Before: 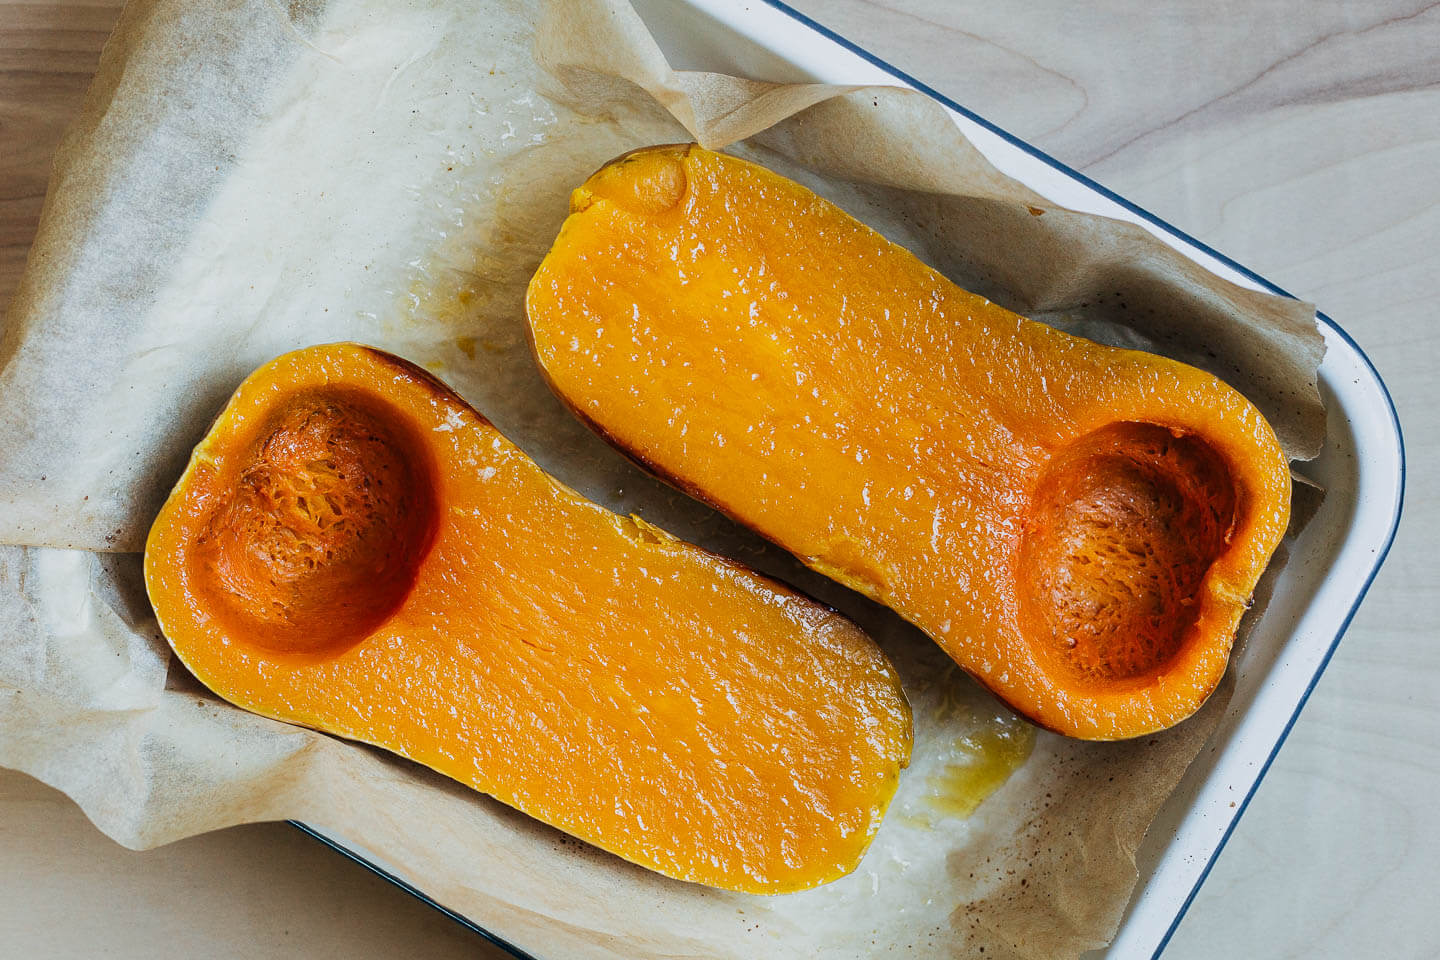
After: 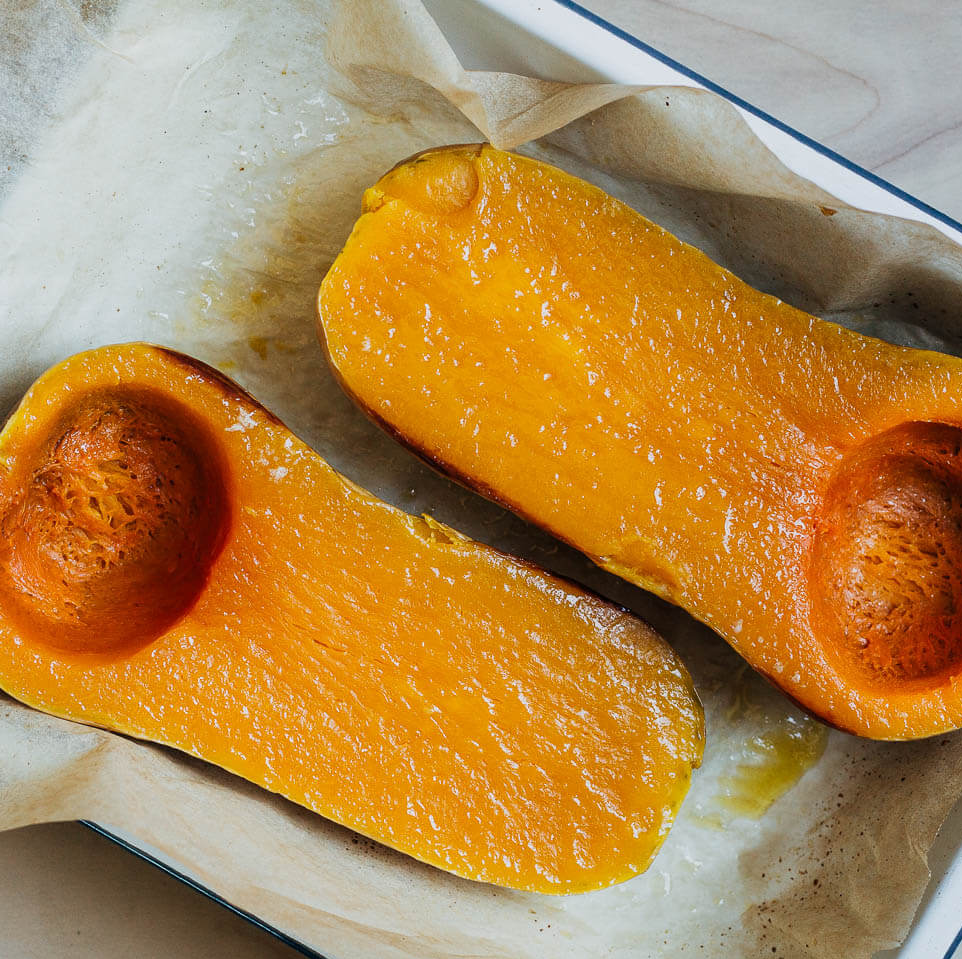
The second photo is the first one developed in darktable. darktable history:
crop and rotate: left 14.485%, right 18.651%
